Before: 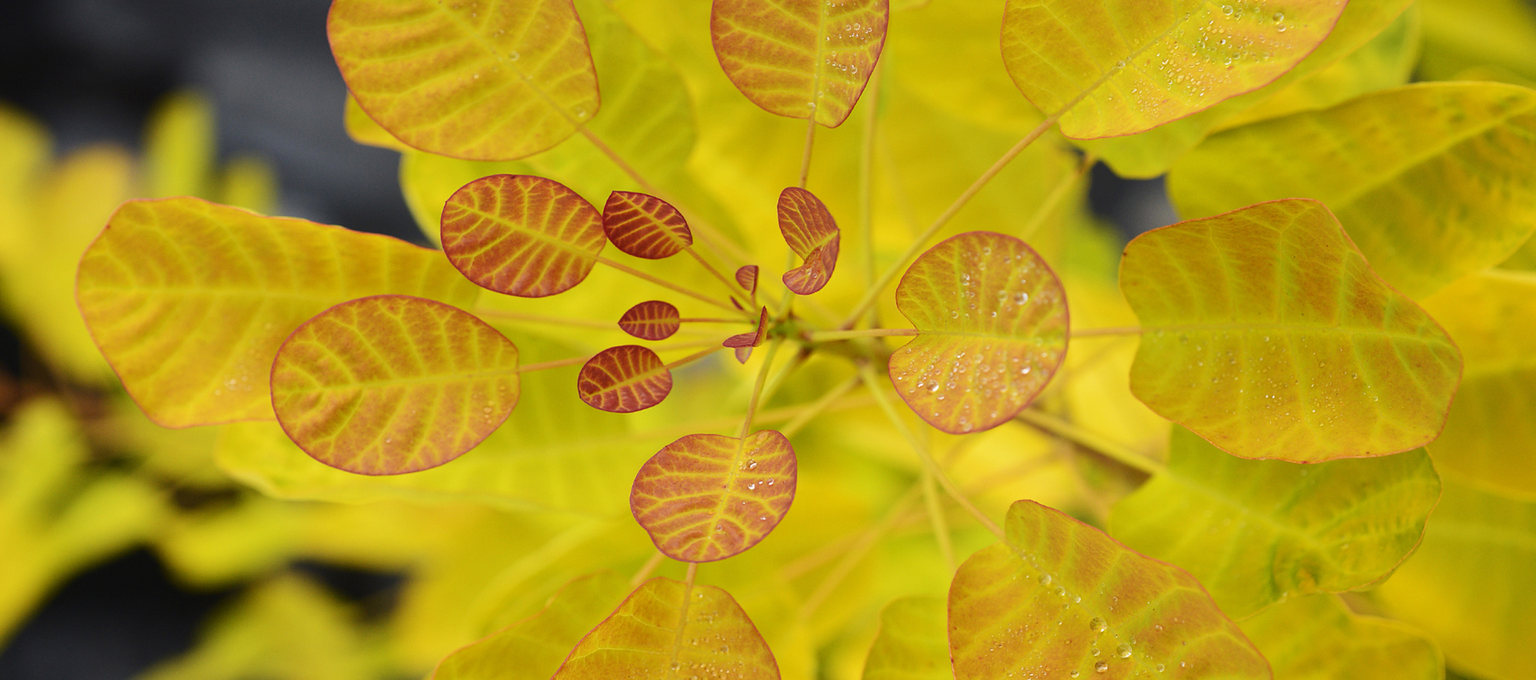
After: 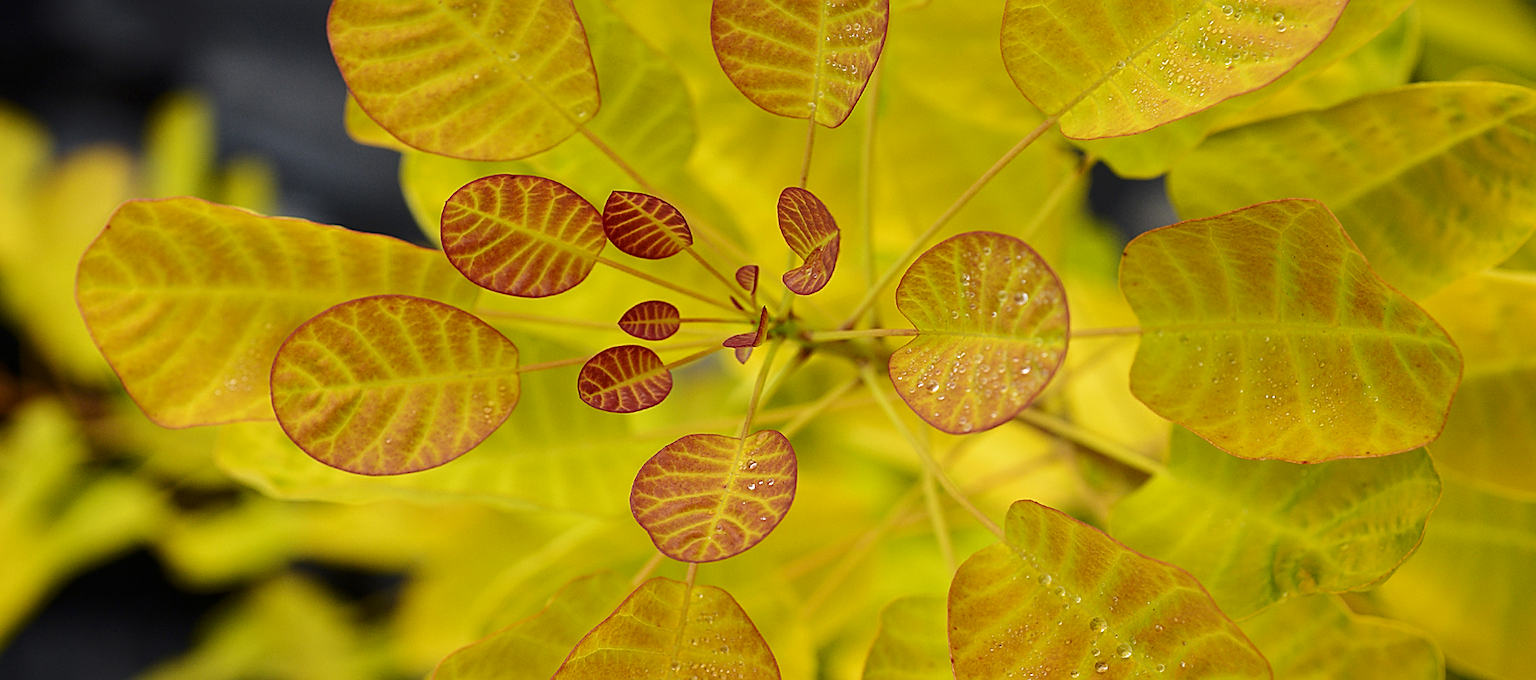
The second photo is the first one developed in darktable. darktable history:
white balance: emerald 1
local contrast: highlights 100%, shadows 100%, detail 120%, midtone range 0.2
sharpen: on, module defaults
contrast brightness saturation: brightness -0.09
